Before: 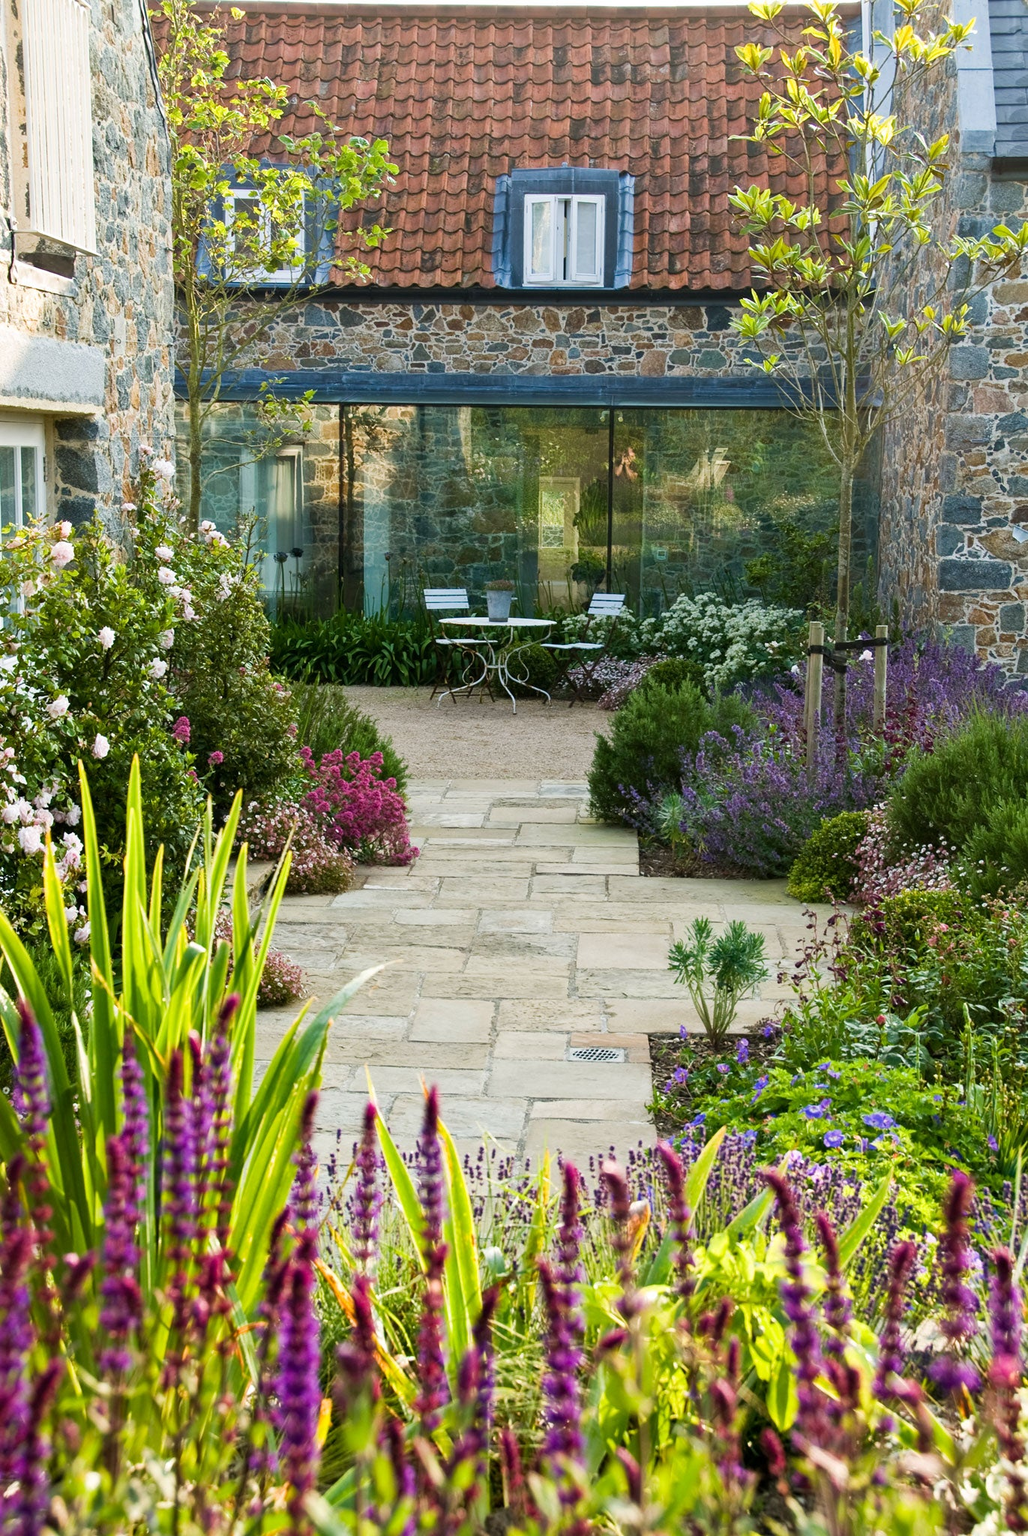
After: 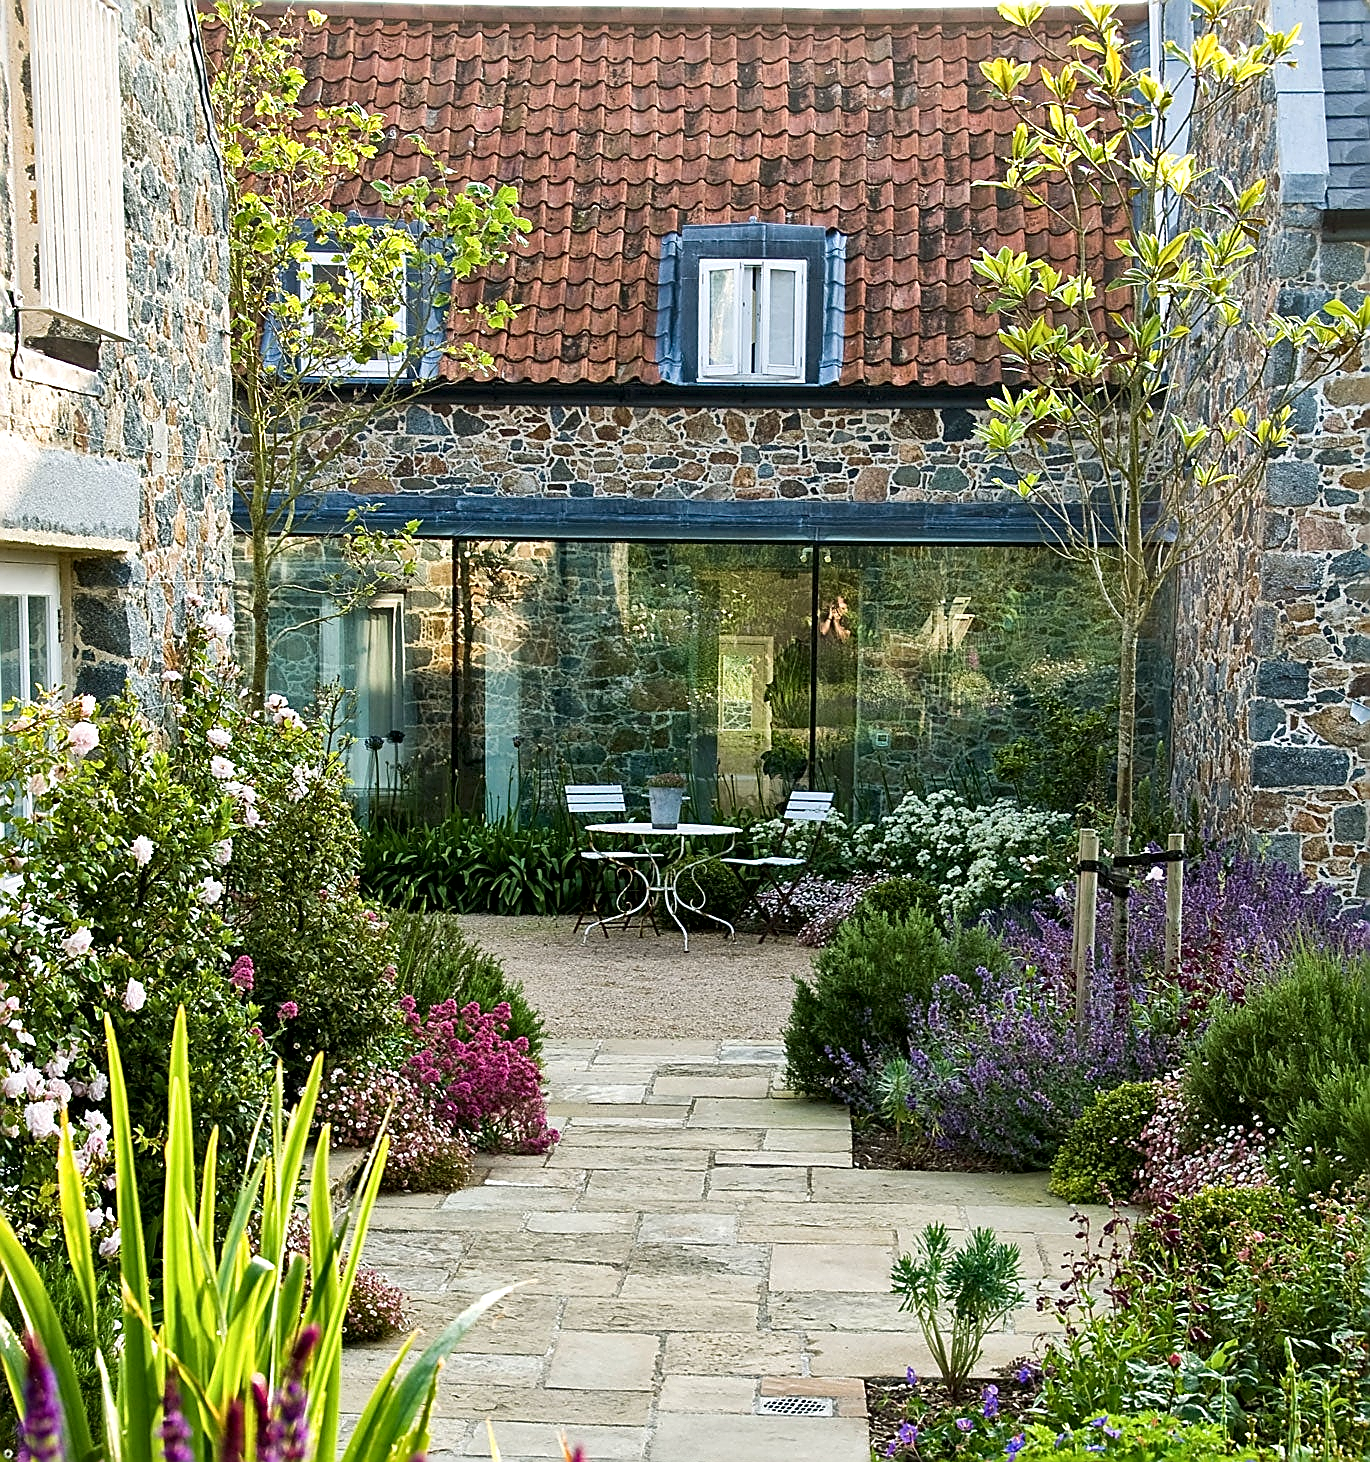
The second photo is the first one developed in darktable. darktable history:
sharpen: radius 1.685, amount 1.294
local contrast: mode bilateral grid, contrast 25, coarseness 60, detail 151%, midtone range 0.2
crop: bottom 28.576%
tone equalizer: on, module defaults
